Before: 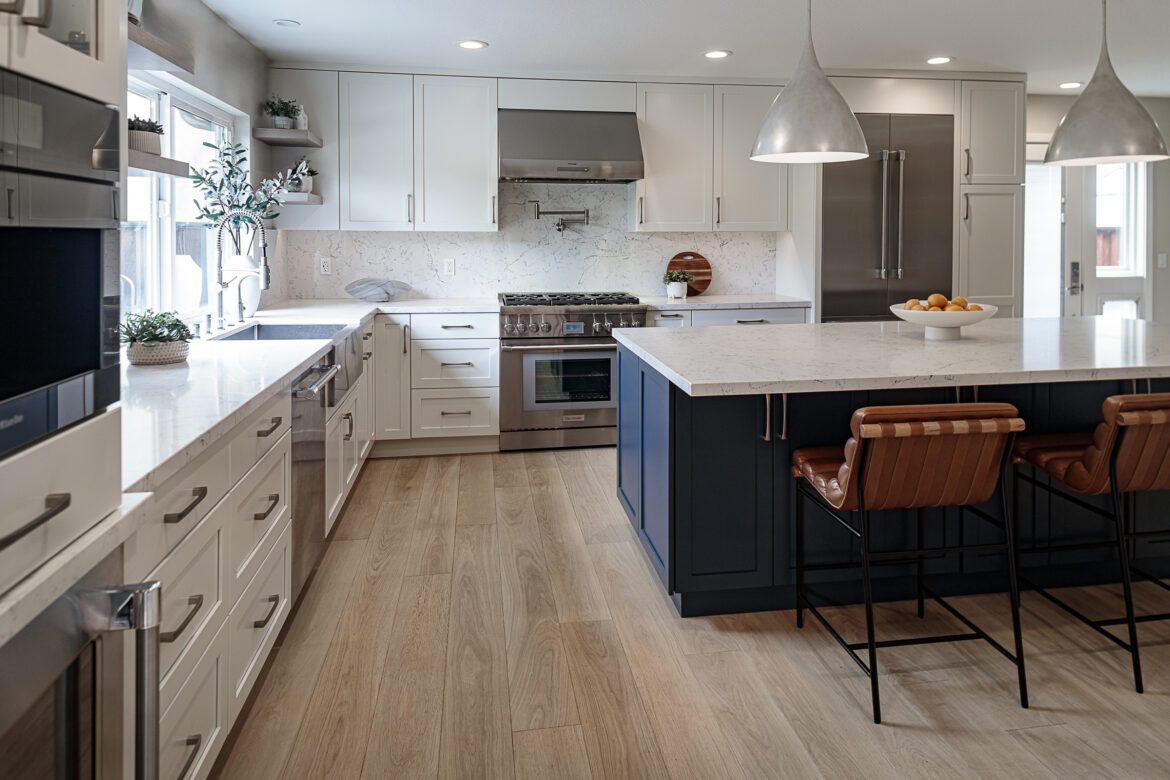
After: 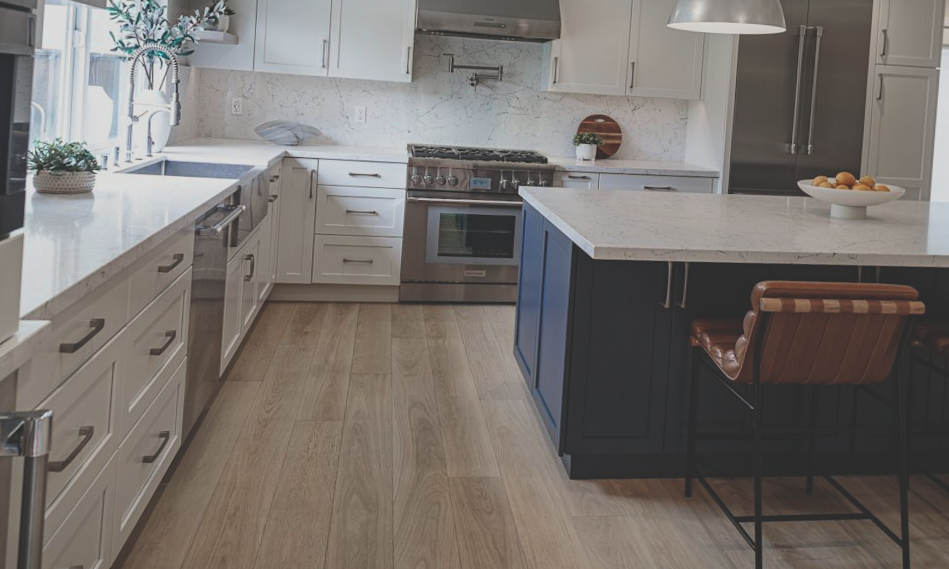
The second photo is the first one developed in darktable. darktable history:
crop and rotate: angle -3.6°, left 9.928%, top 21.238%, right 11.993%, bottom 11.941%
exposure: black level correction -0.035, exposure -0.496 EV, compensate highlight preservation false
color zones: curves: ch0 [(0.25, 0.5) (0.423, 0.5) (0.443, 0.5) (0.521, 0.756) (0.568, 0.5) (0.576, 0.5) (0.75, 0.5)]; ch1 [(0.25, 0.5) (0.423, 0.5) (0.443, 0.5) (0.539, 0.873) (0.624, 0.565) (0.631, 0.5) (0.75, 0.5)]
